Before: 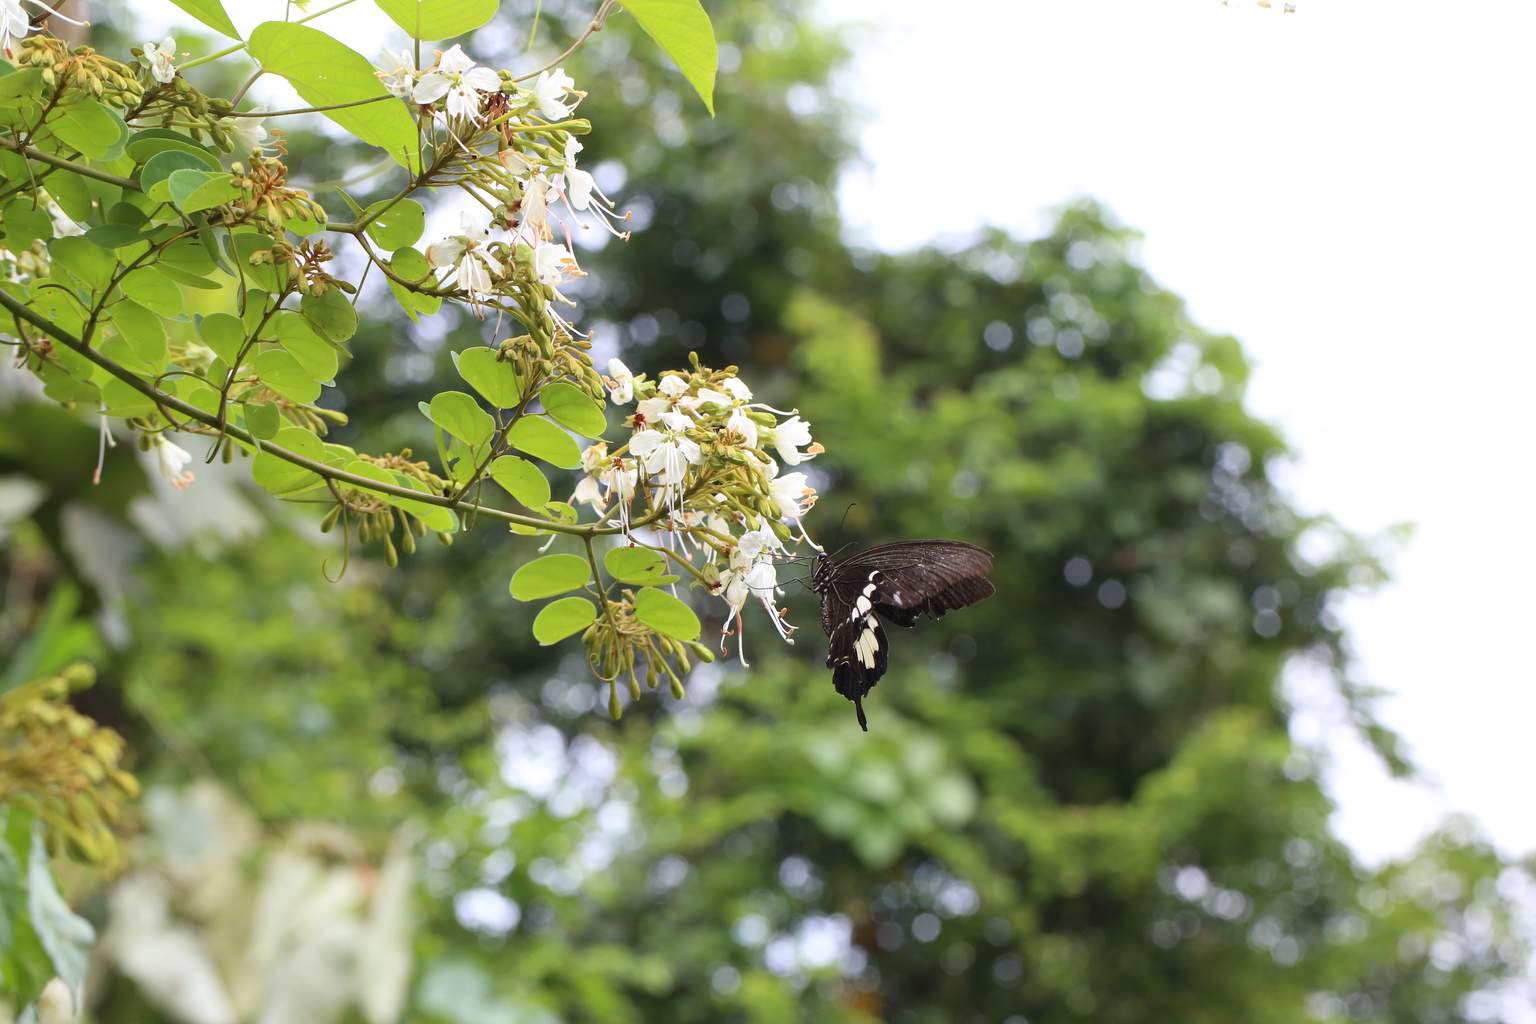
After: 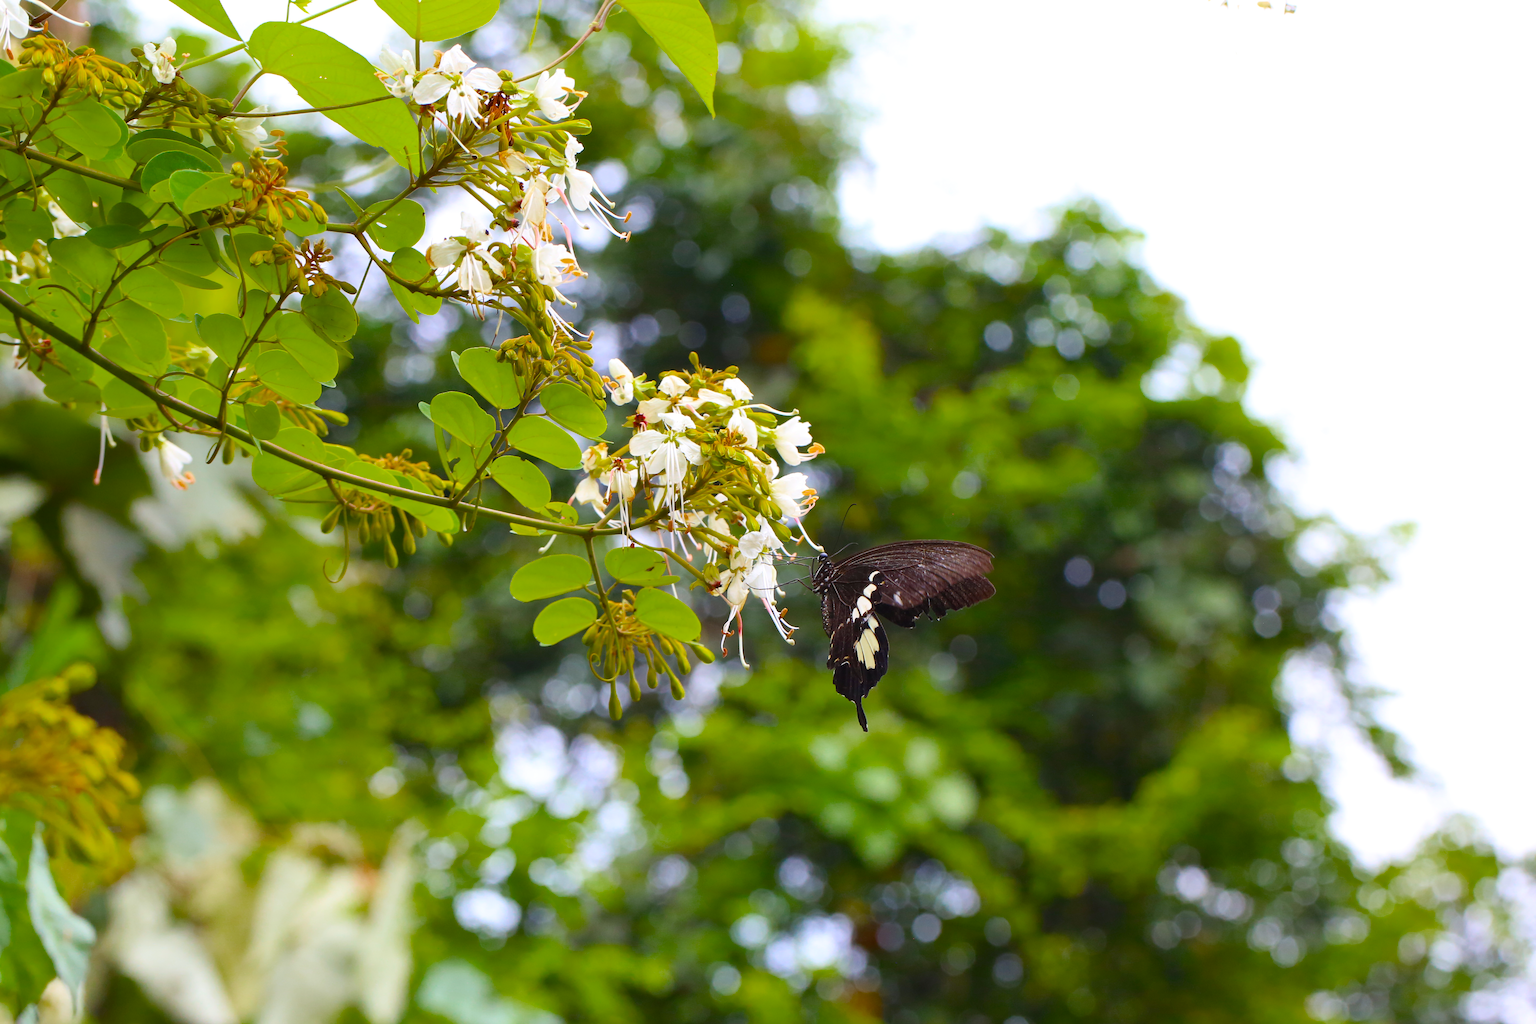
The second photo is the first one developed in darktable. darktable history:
color balance rgb: shadows lift › chroma 3.004%, shadows lift › hue 282°, linear chroma grading › global chroma 25.538%, perceptual saturation grading › global saturation 19.304%, global vibrance 16.322%, saturation formula JzAzBz (2021)
haze removal: adaptive false
